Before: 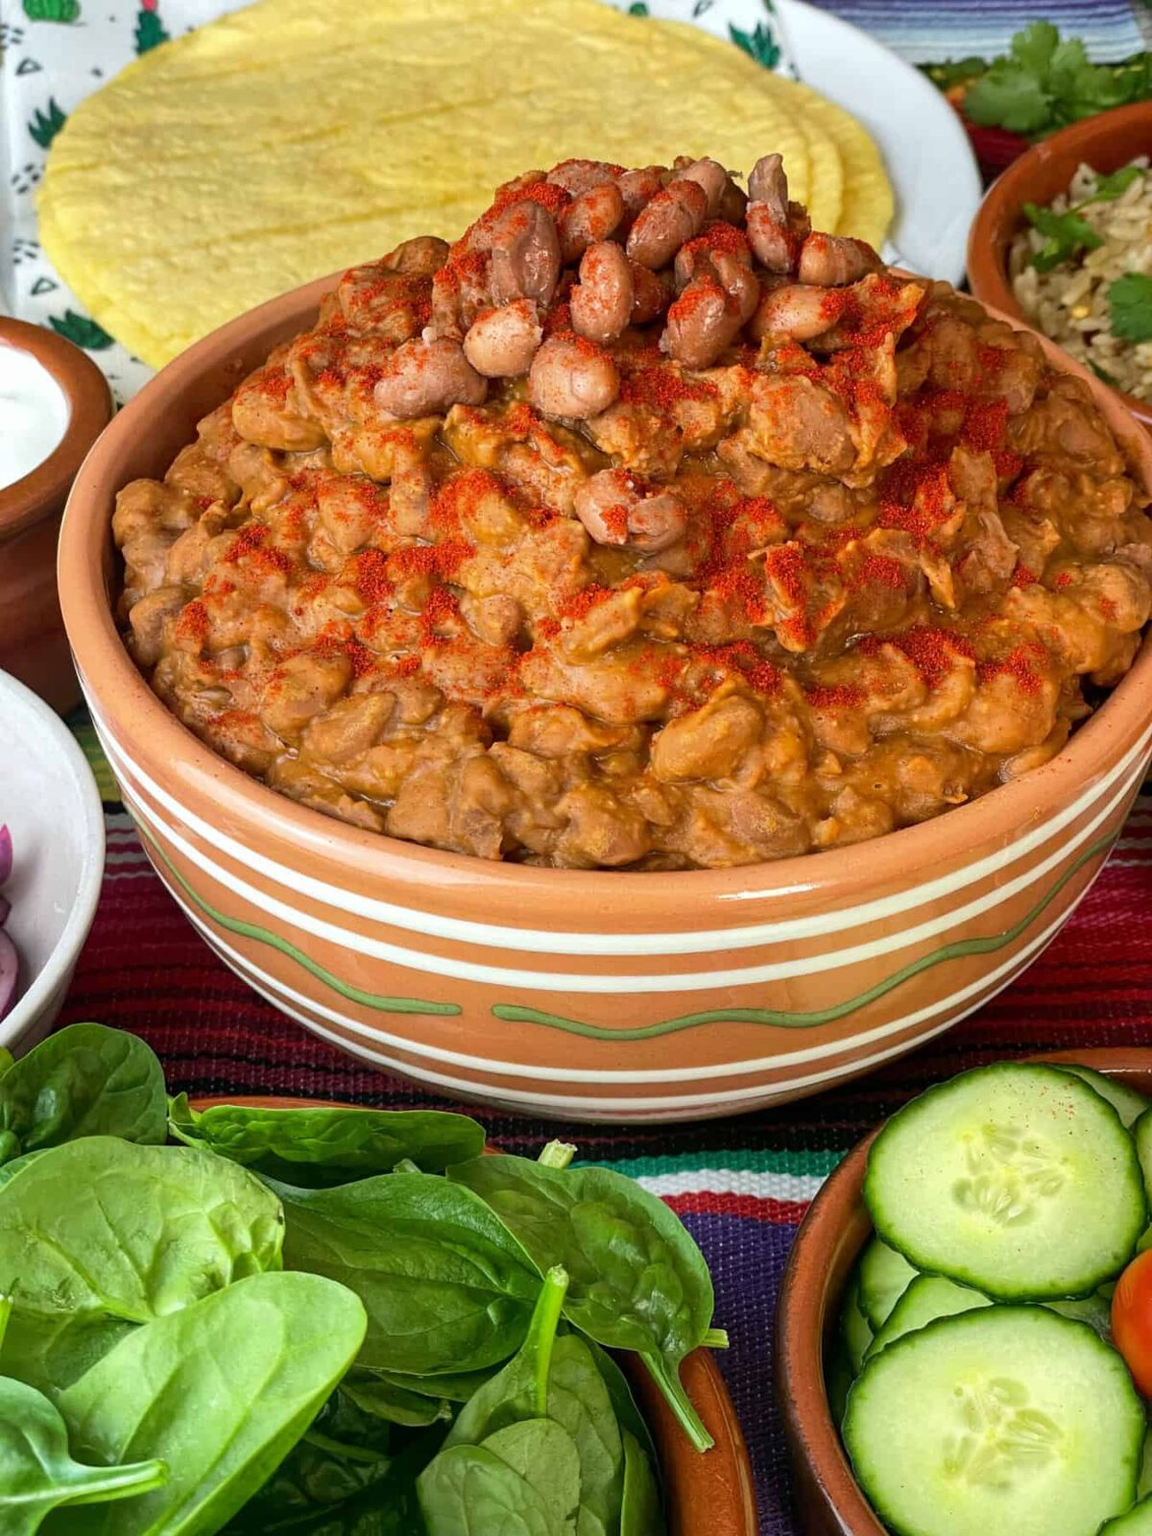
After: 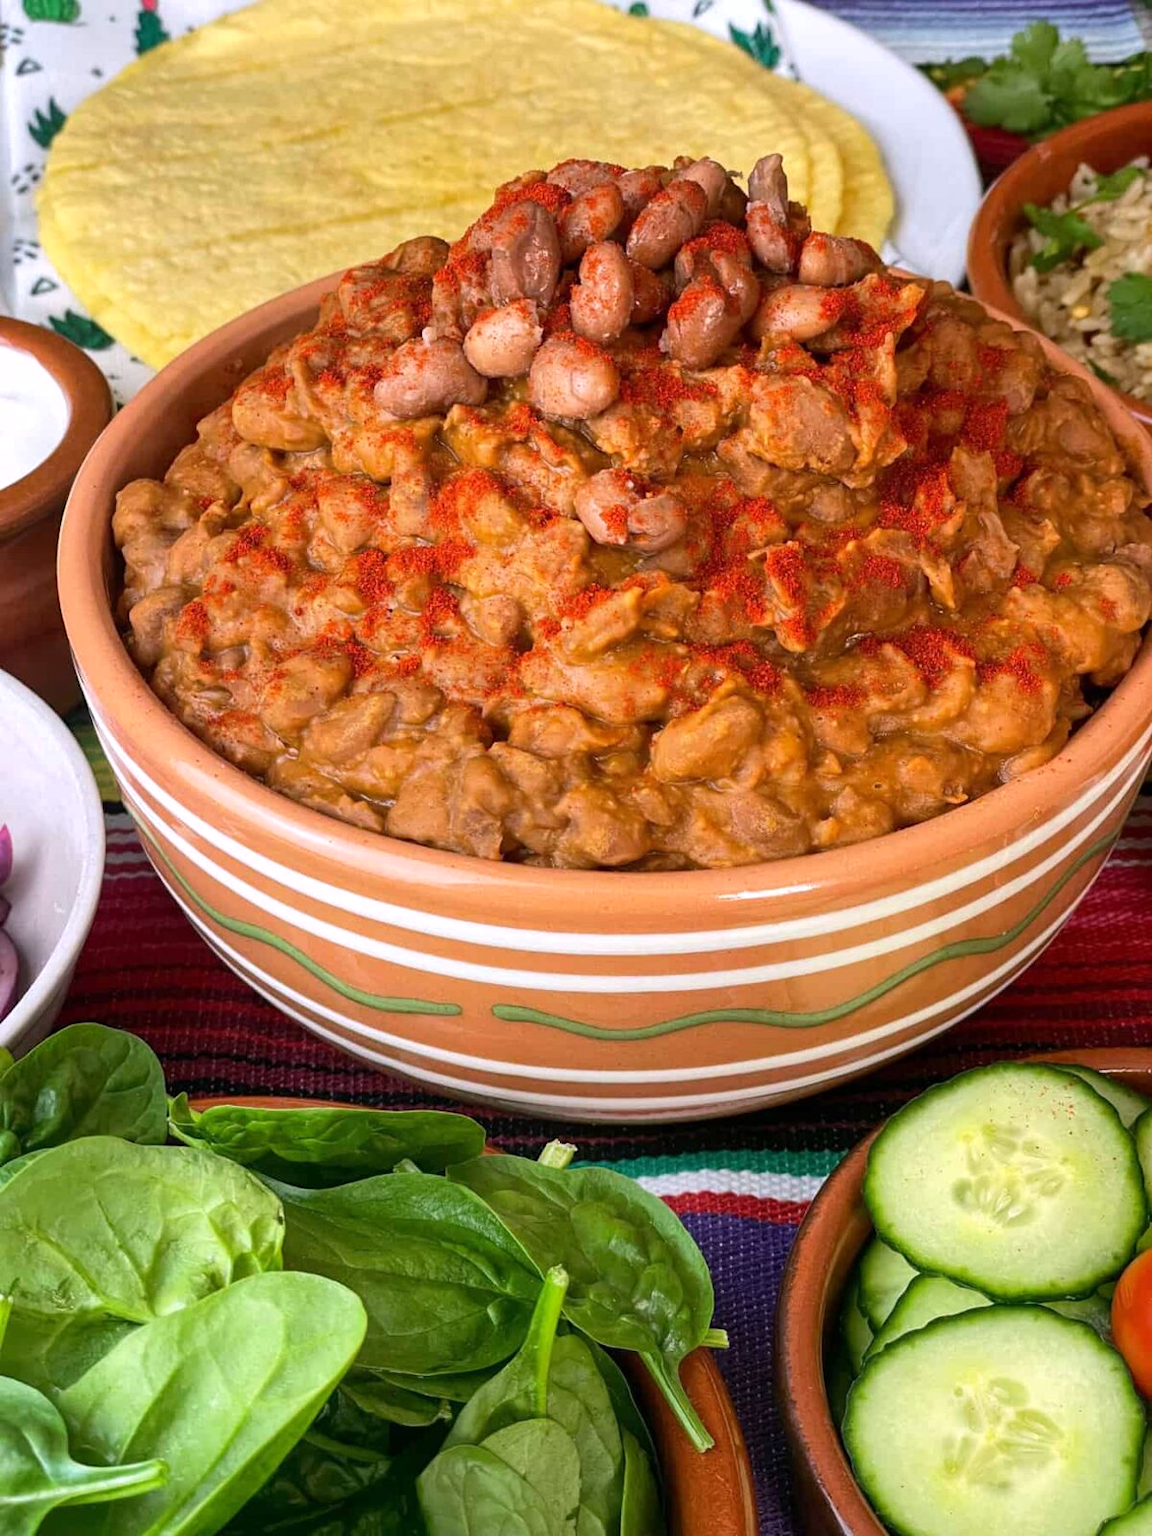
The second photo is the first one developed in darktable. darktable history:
white balance: red 1.05, blue 1.072
tone equalizer: on, module defaults
